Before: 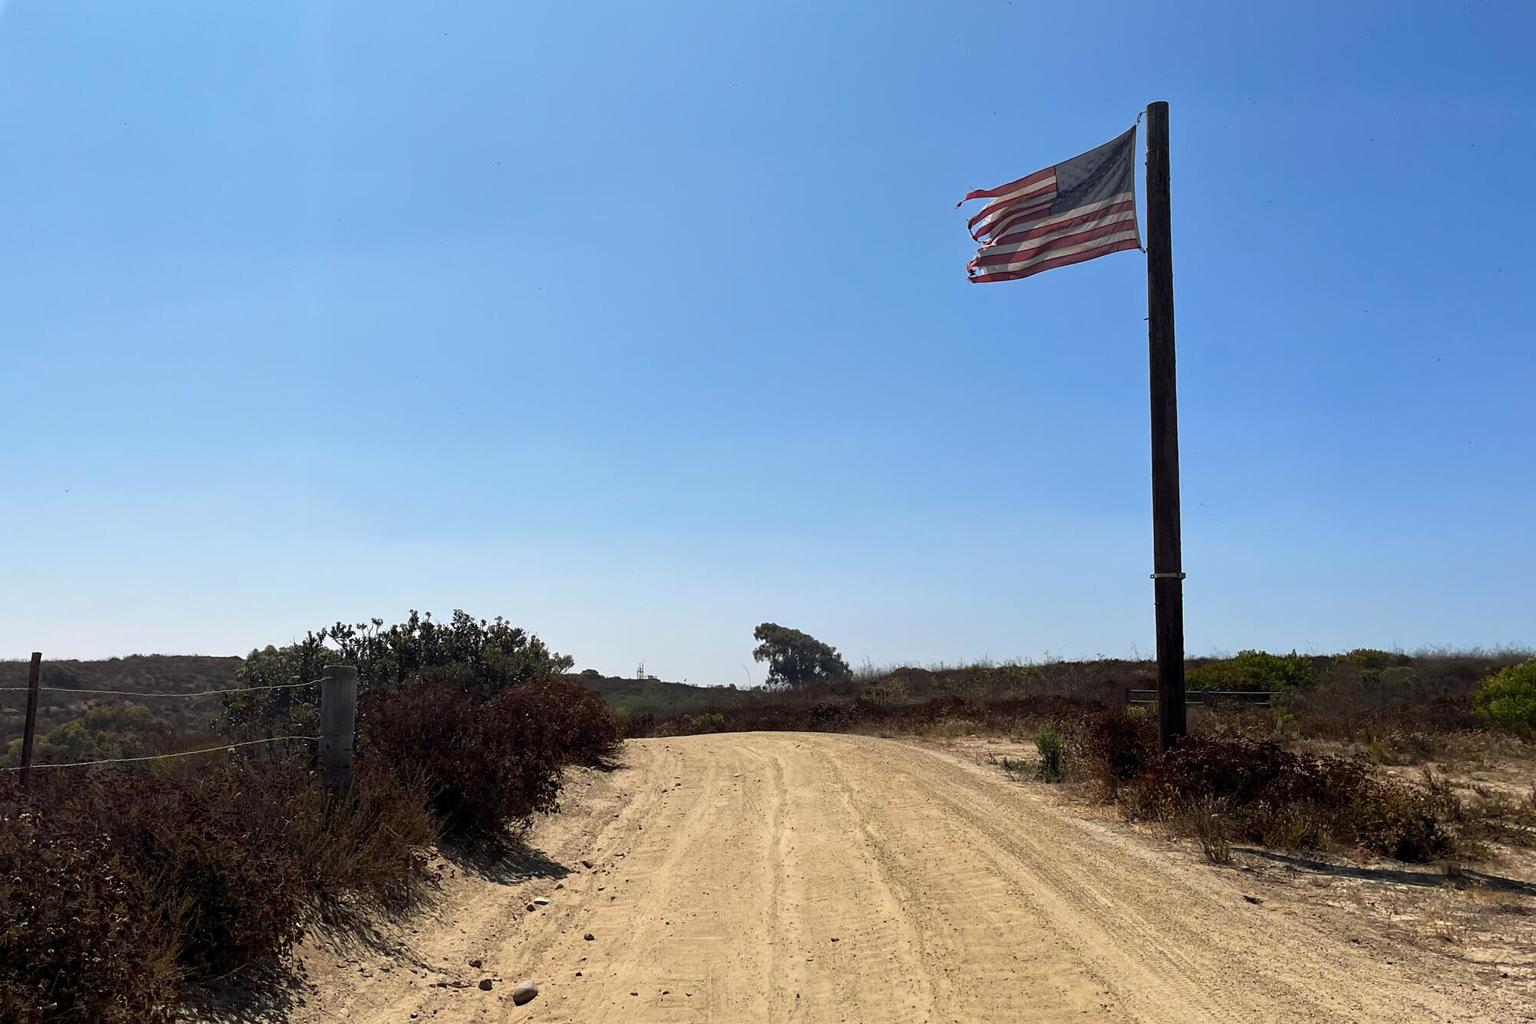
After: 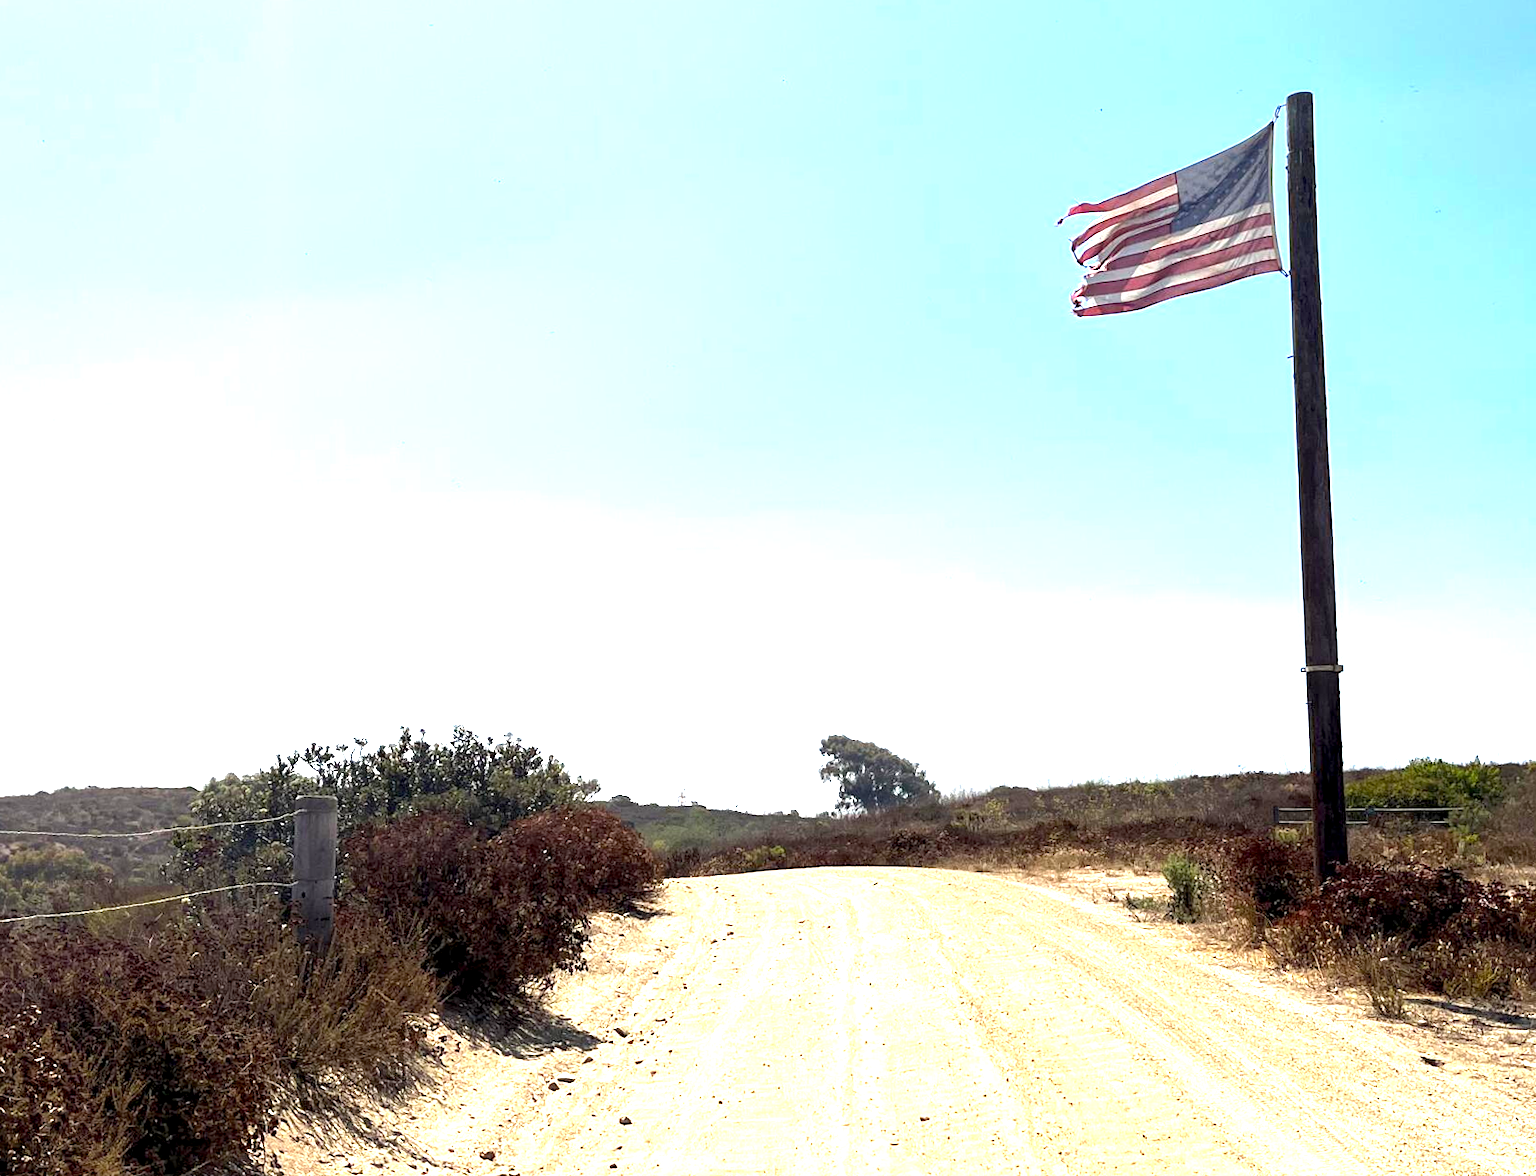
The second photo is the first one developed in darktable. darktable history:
crop and rotate: angle 1°, left 4.281%, top 0.642%, right 11.383%, bottom 2.486%
exposure: black level correction 0.001, exposure 1.84 EV, compensate highlight preservation false
